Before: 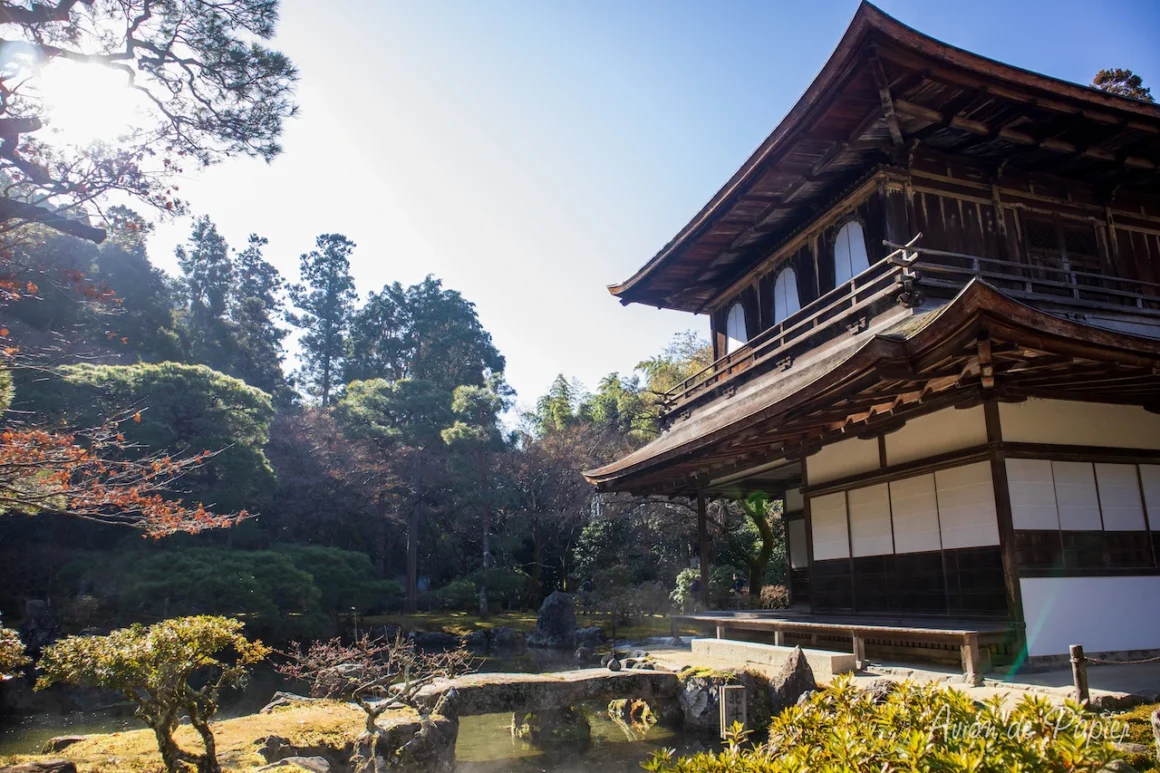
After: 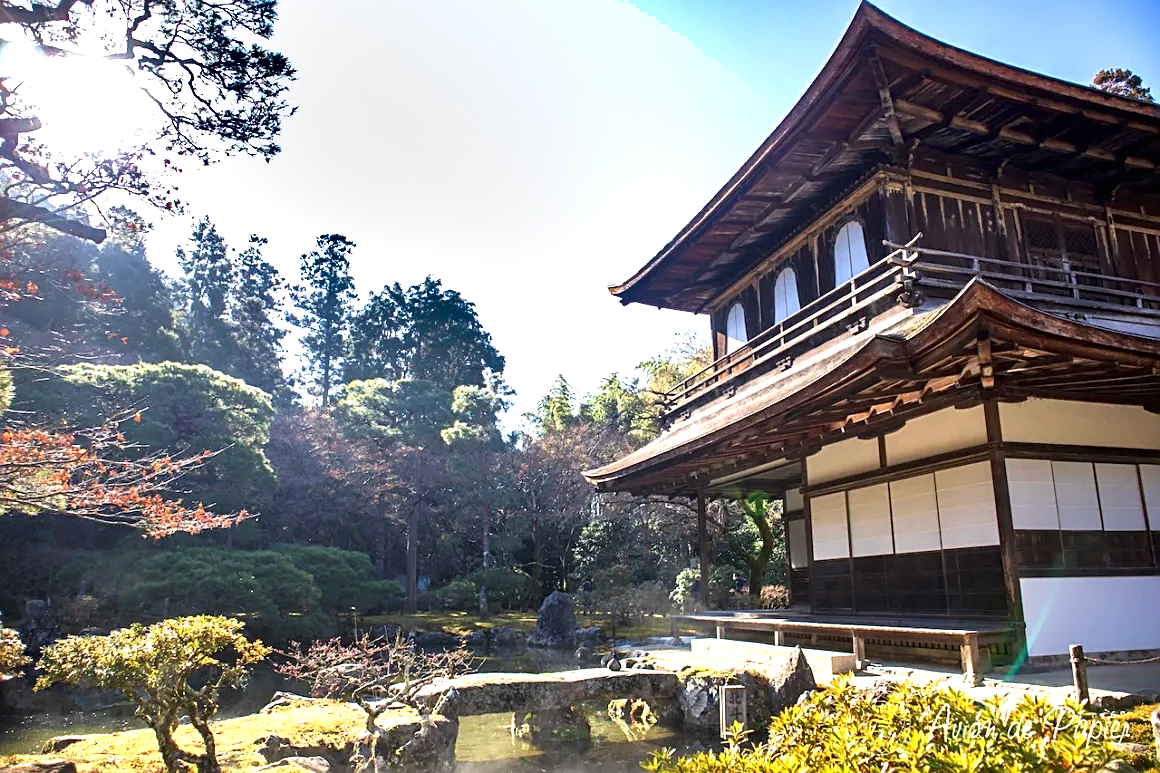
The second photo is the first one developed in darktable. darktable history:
exposure: exposure 1 EV, compensate highlight preservation false
shadows and highlights: soften with gaussian
sharpen: on, module defaults
